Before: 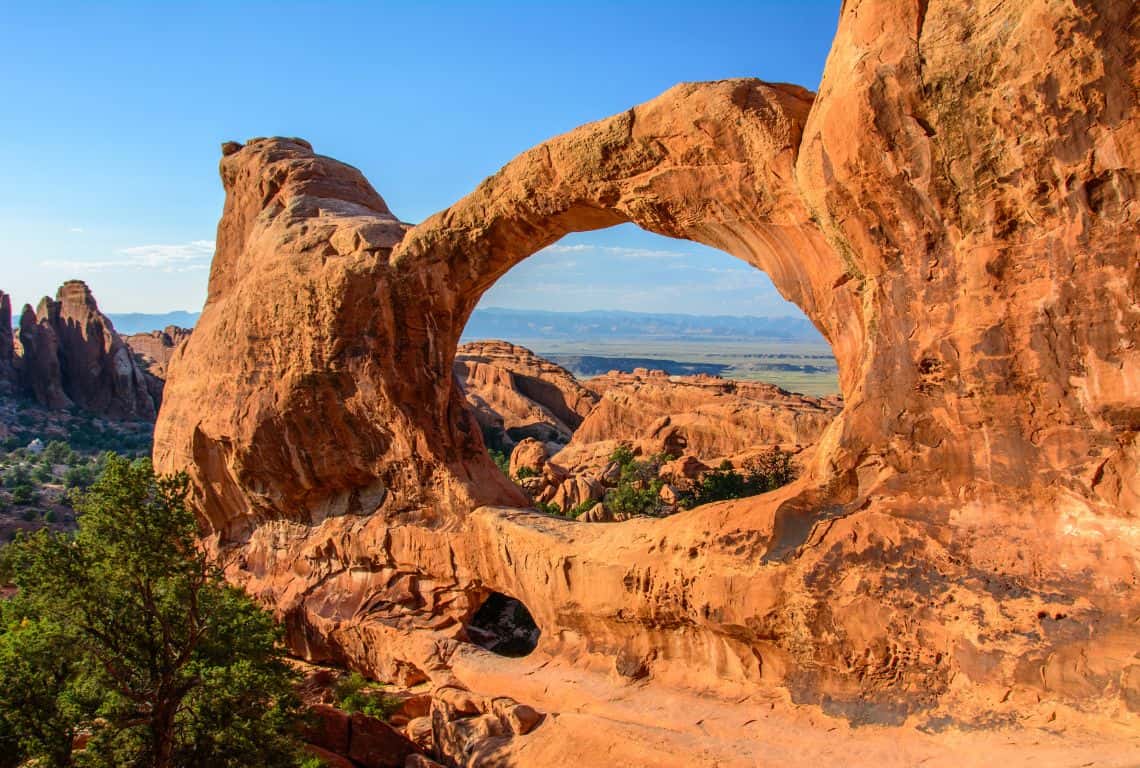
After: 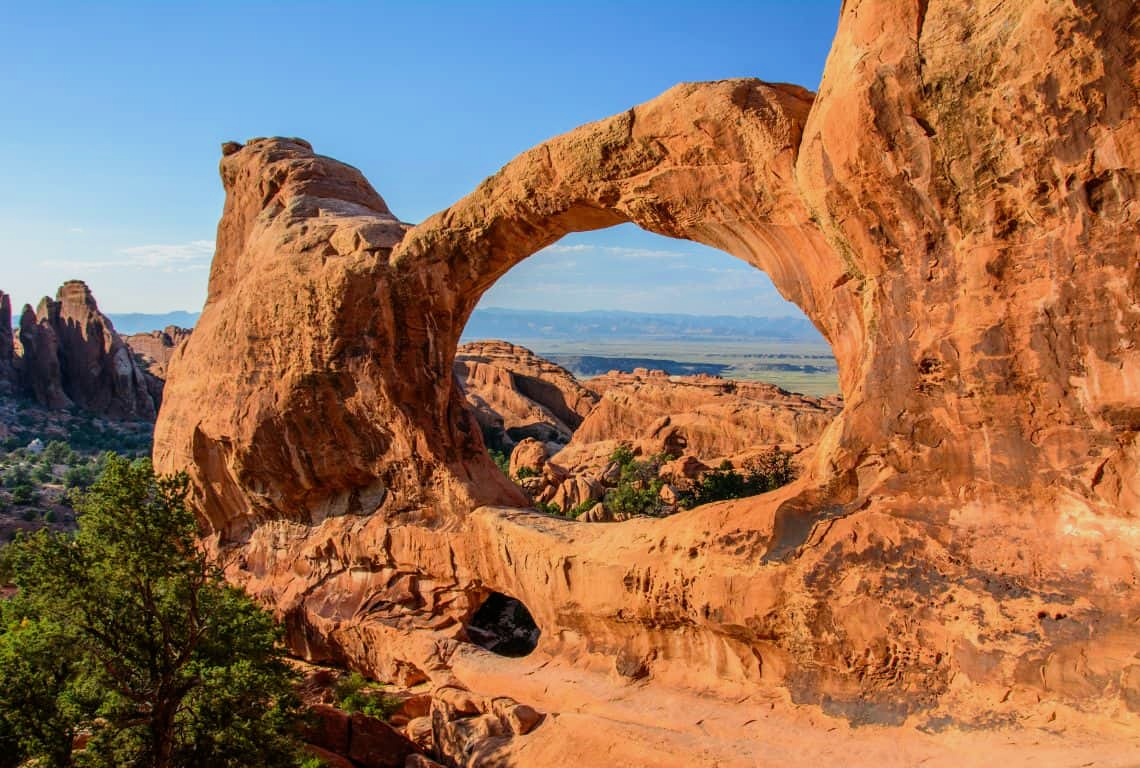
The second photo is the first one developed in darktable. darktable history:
filmic rgb: black relative exposure -11.32 EV, white relative exposure 3.22 EV, hardness 6.75
